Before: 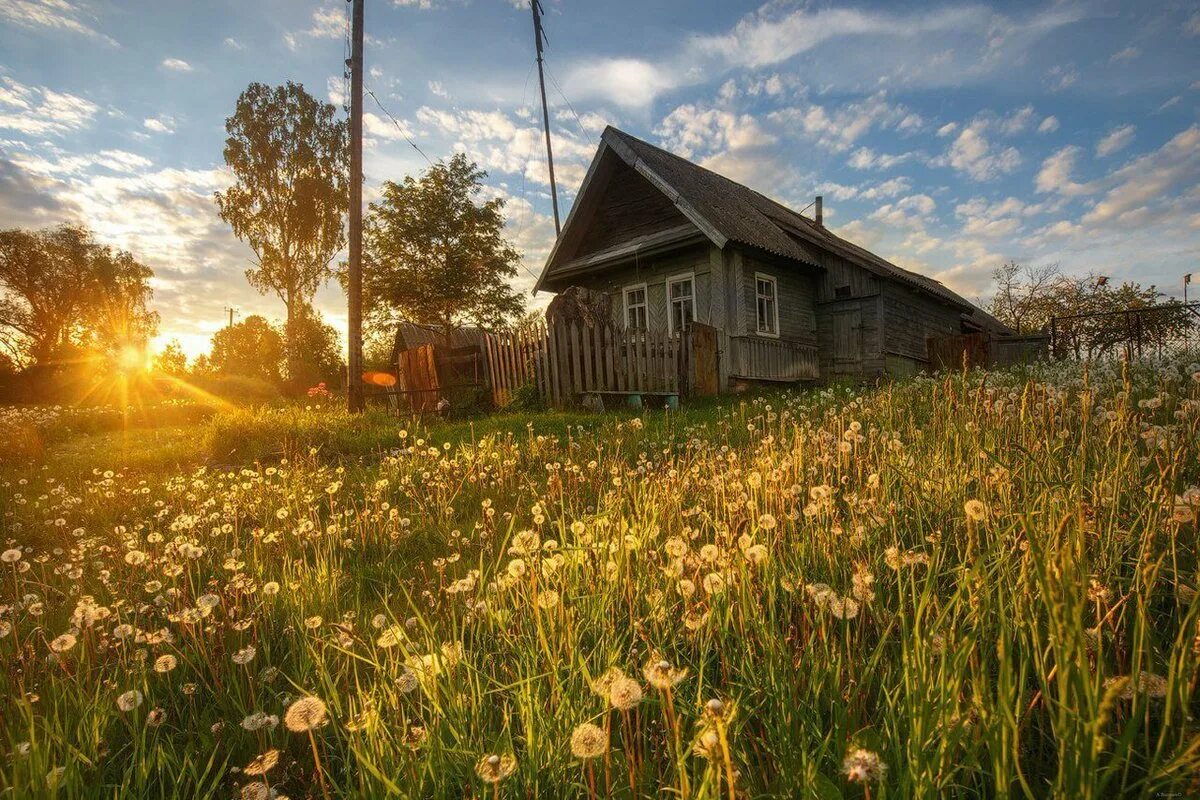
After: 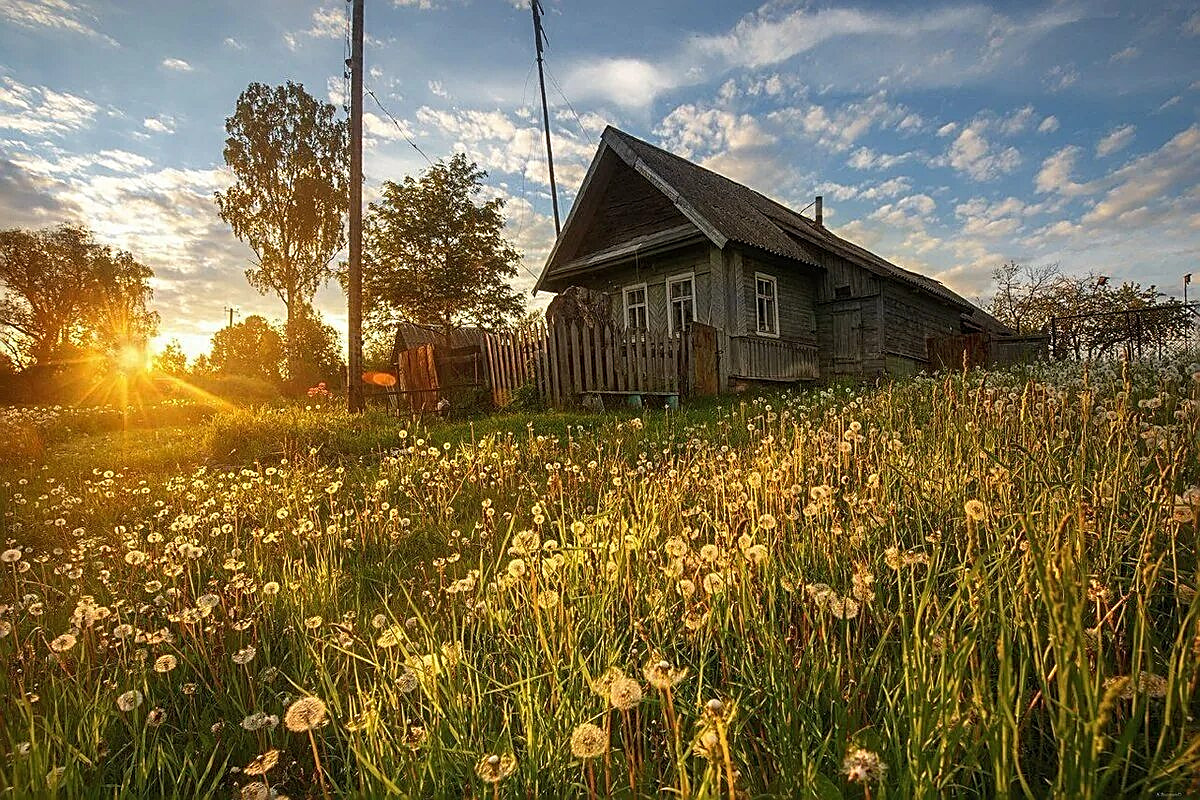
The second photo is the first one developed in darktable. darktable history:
sharpen: amount 1.003
